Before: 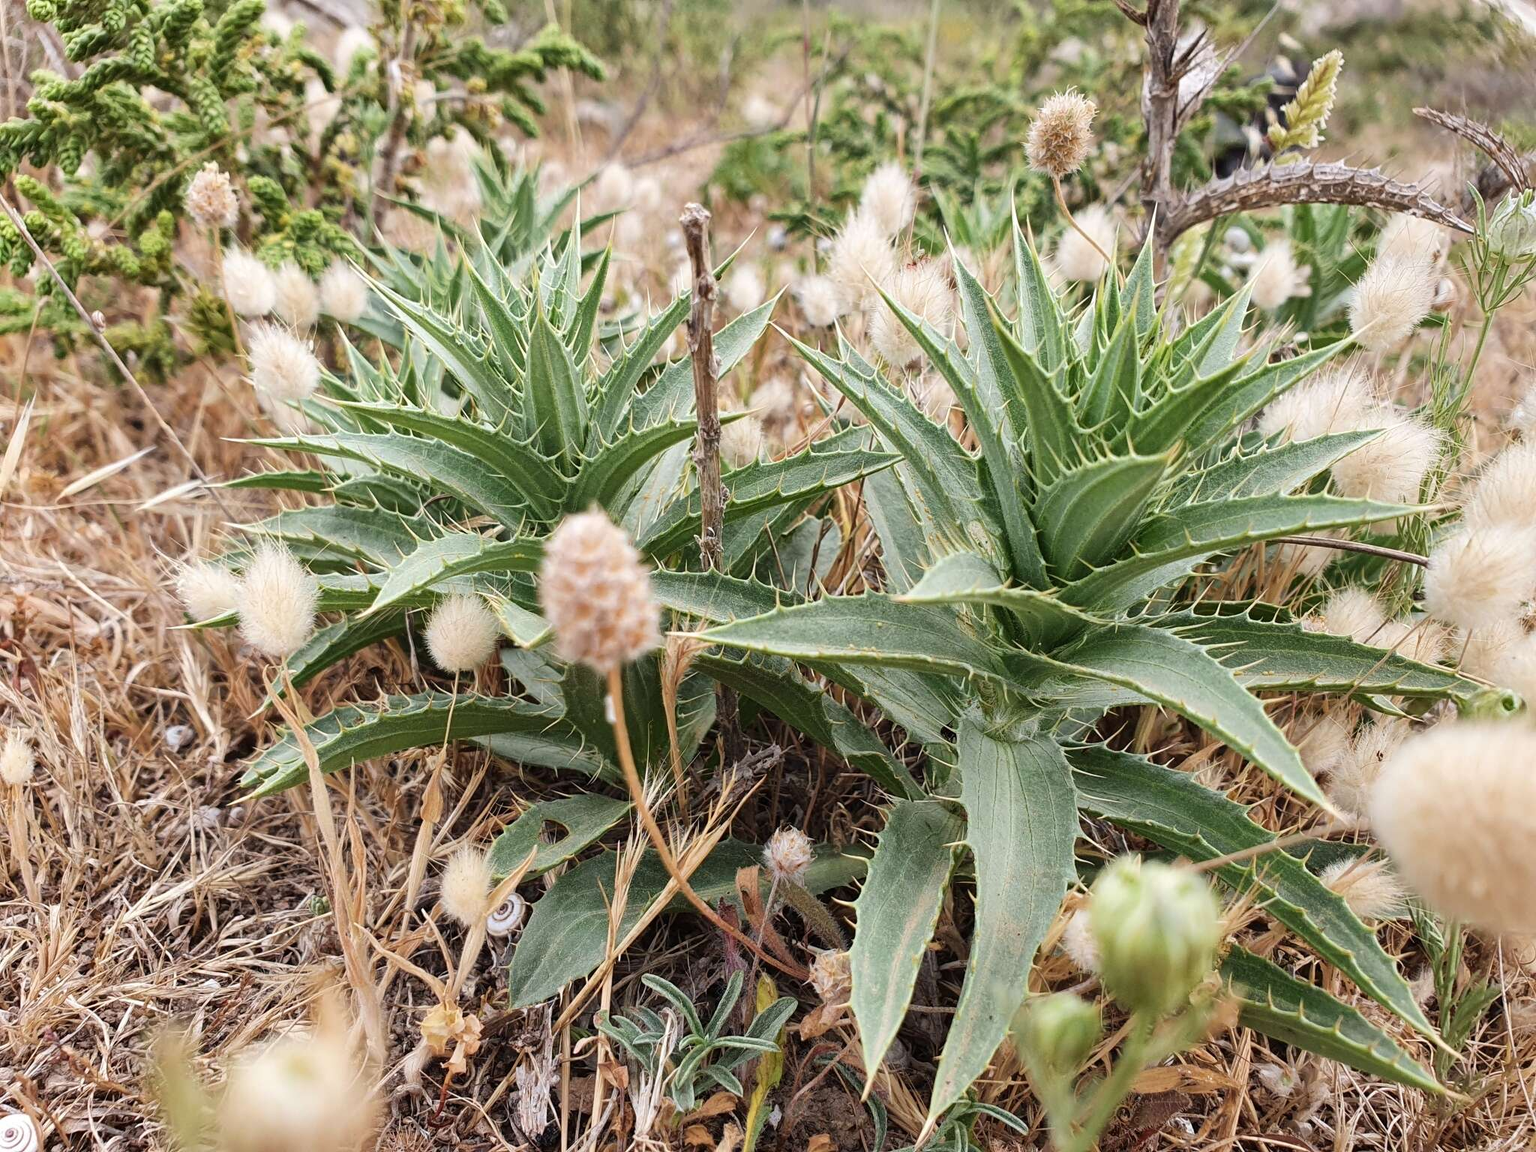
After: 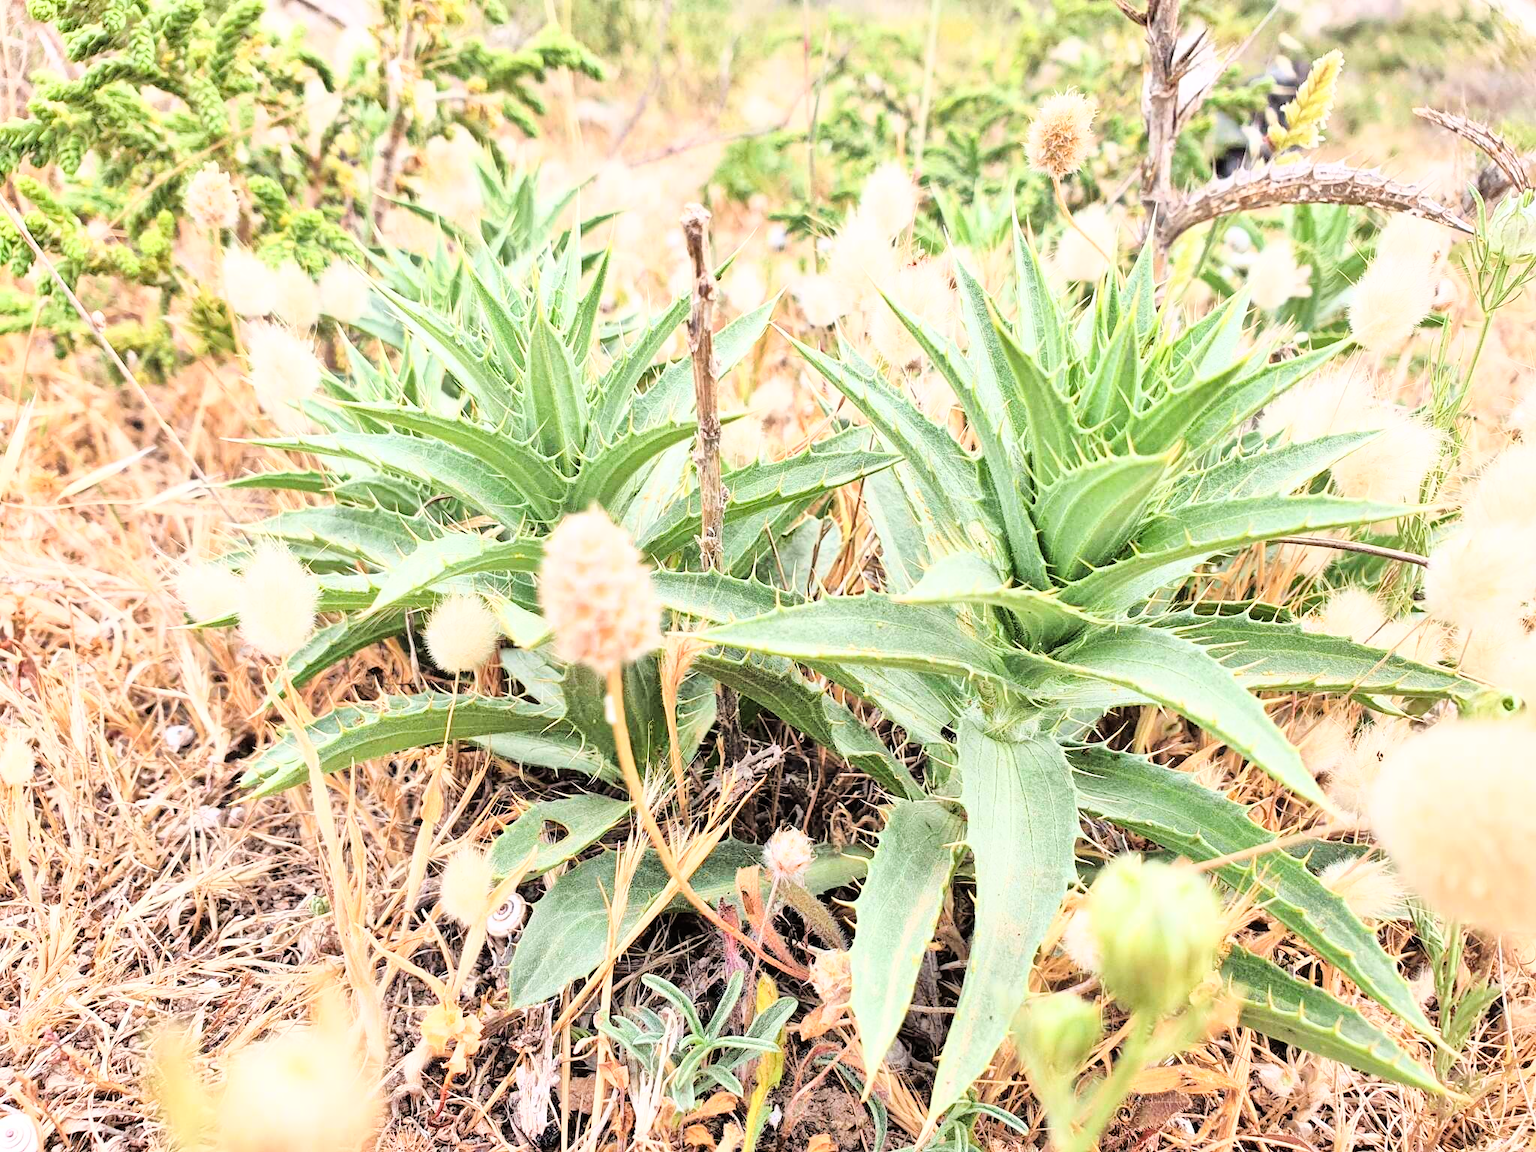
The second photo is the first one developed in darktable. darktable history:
base curve: curves: ch0 [(0, 0) (0.007, 0.004) (0.027, 0.03) (0.046, 0.07) (0.207, 0.54) (0.442, 0.872) (0.673, 0.972) (1, 1)]
tone equalizer: -7 EV 0.149 EV, -6 EV 0.567 EV, -5 EV 1.12 EV, -4 EV 1.34 EV, -3 EV 1.18 EV, -2 EV 0.6 EV, -1 EV 0.165 EV
